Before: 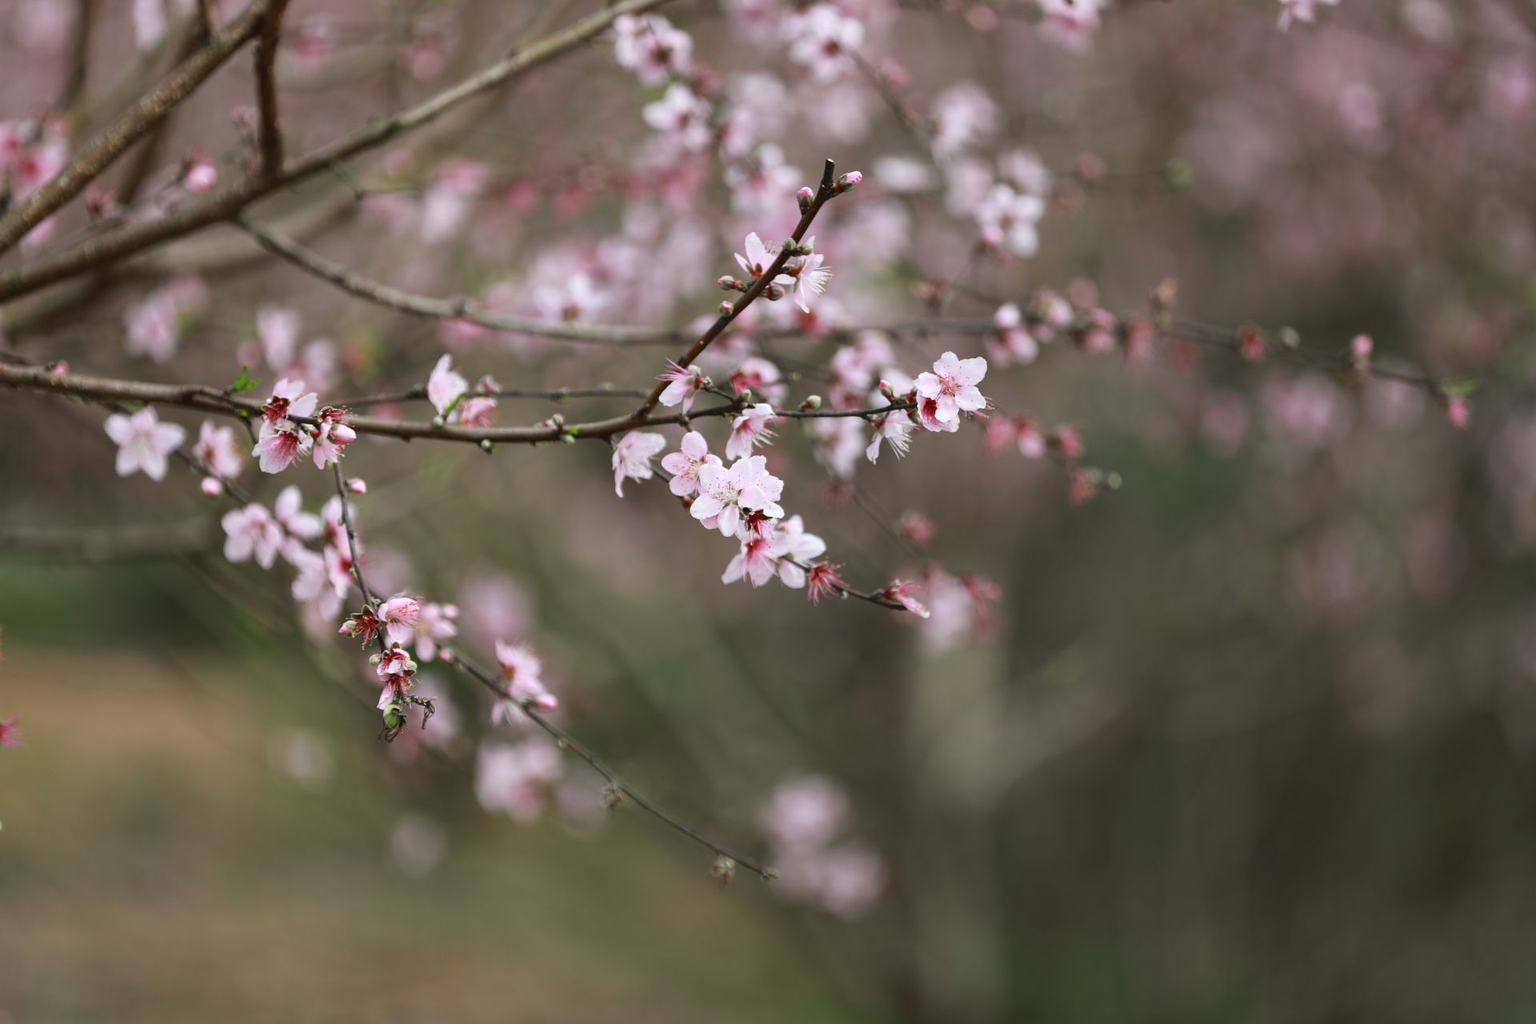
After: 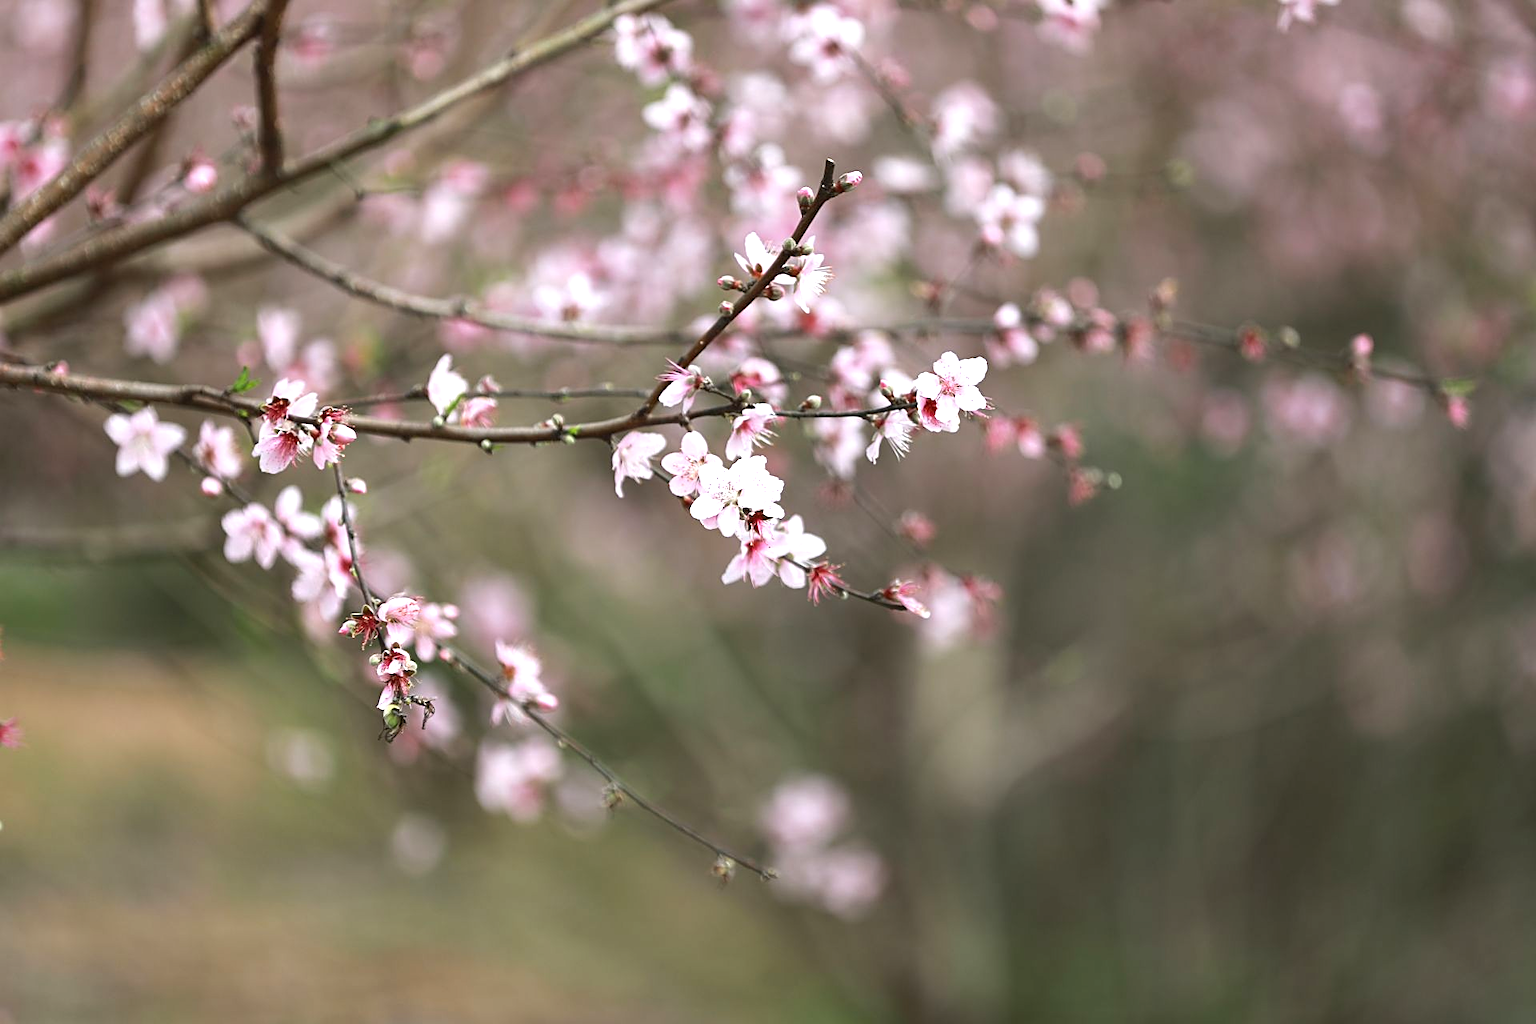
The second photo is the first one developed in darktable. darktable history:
sharpen: on, module defaults
exposure: black level correction 0, exposure 0.703 EV, compensate highlight preservation false
